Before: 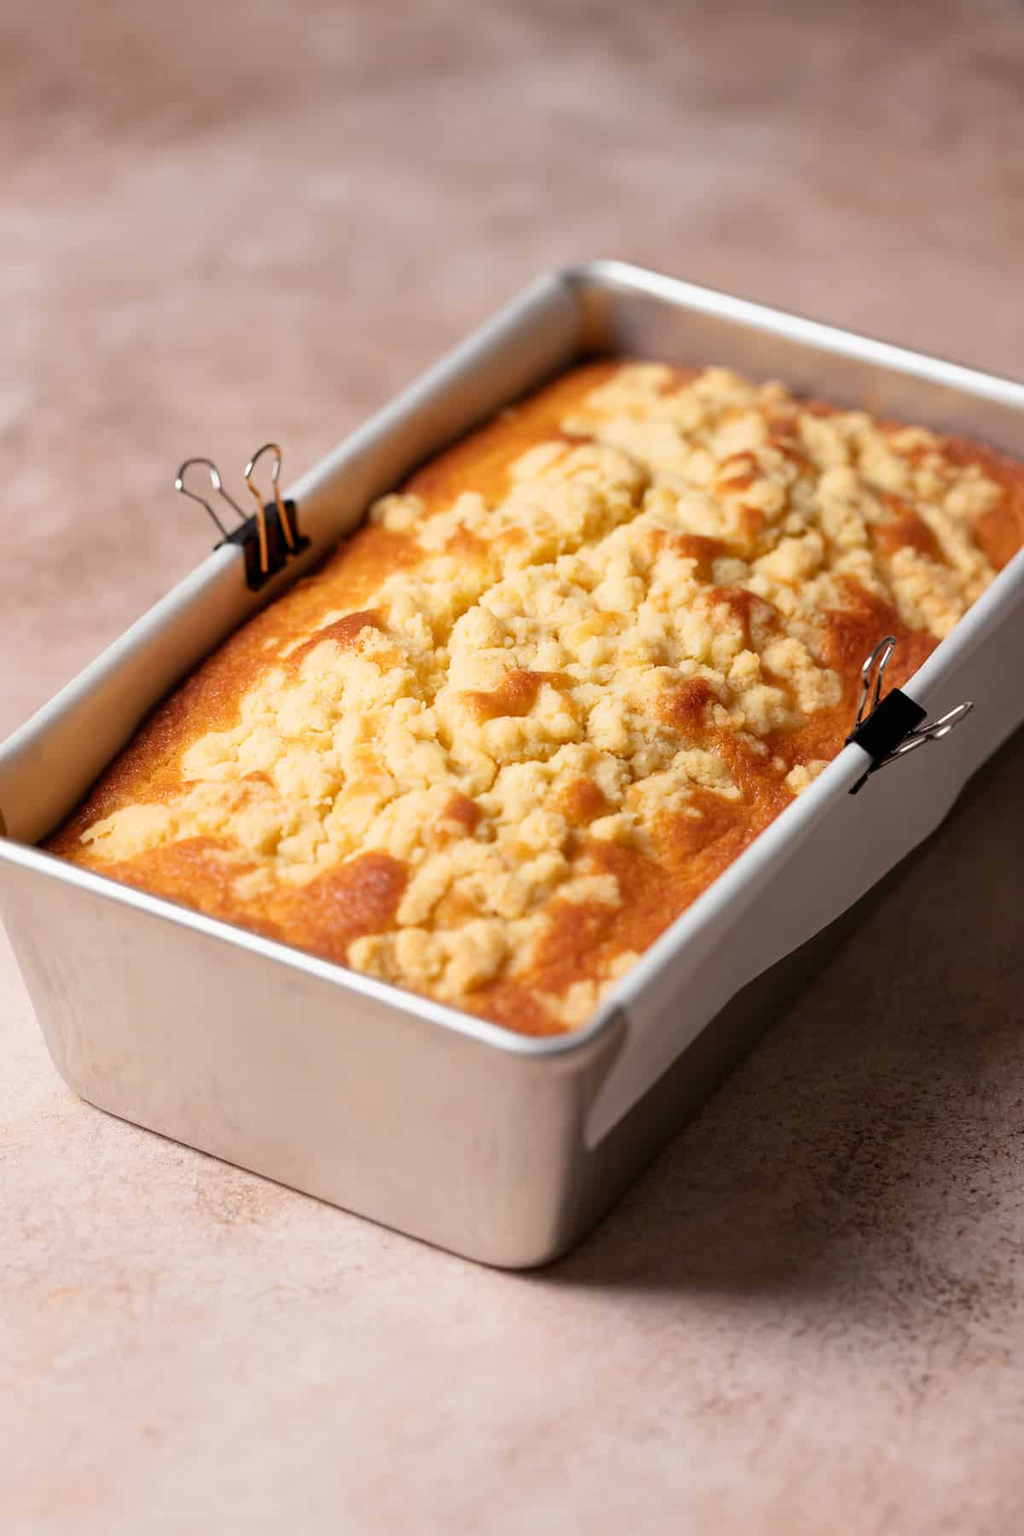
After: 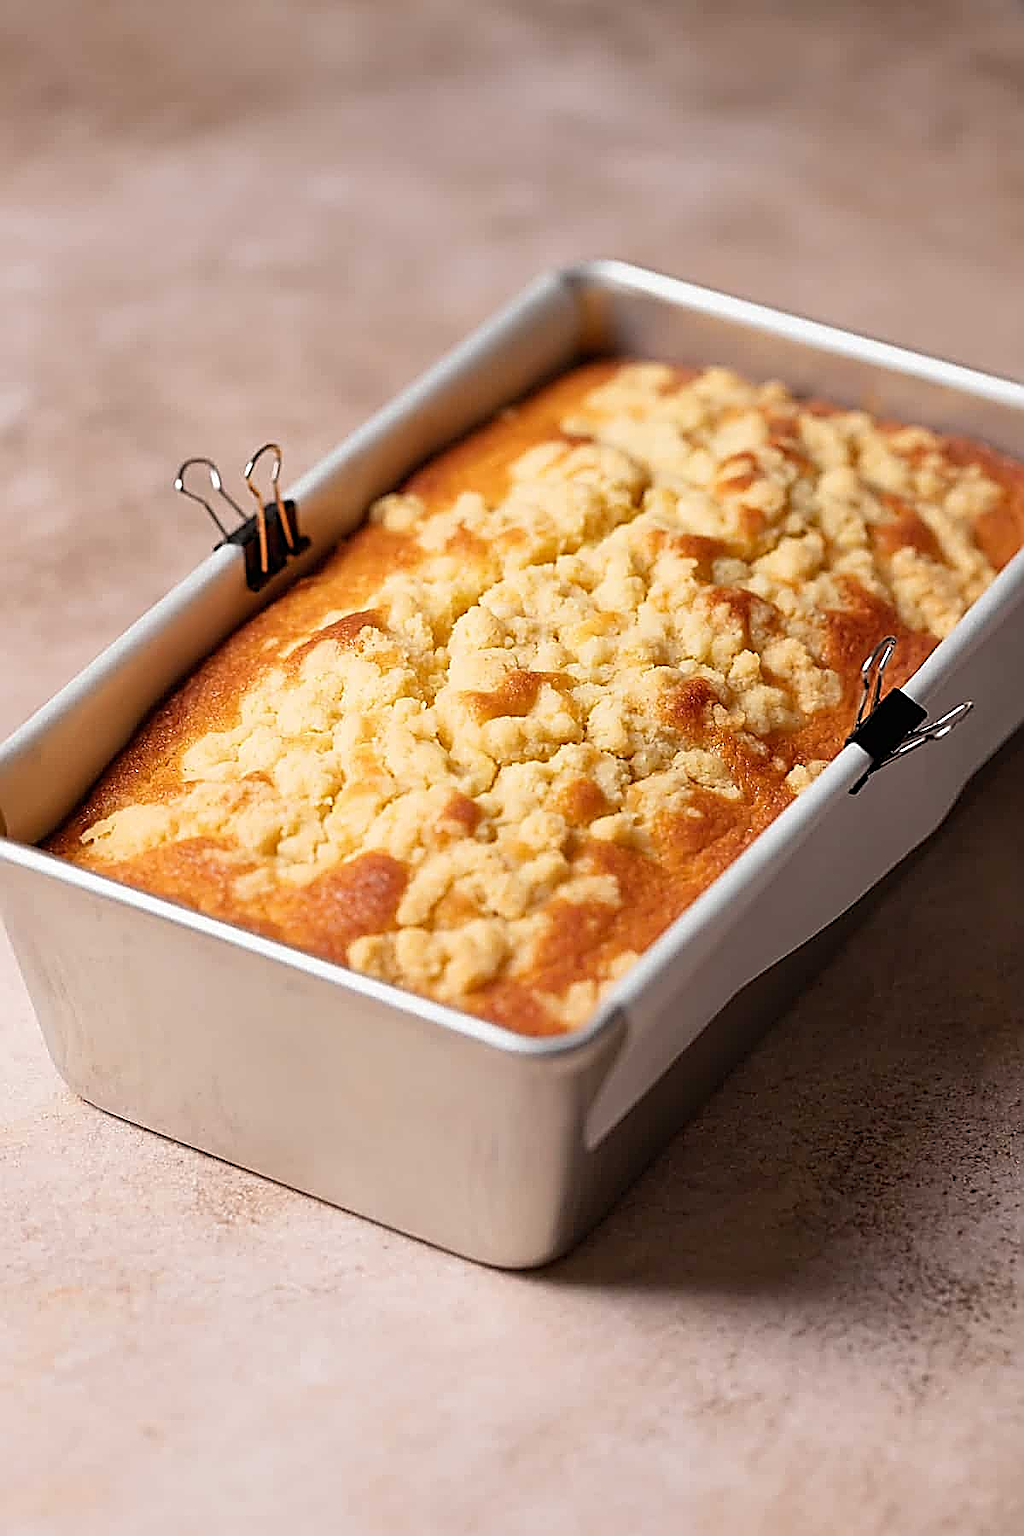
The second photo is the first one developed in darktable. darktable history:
sharpen: amount 1.846
